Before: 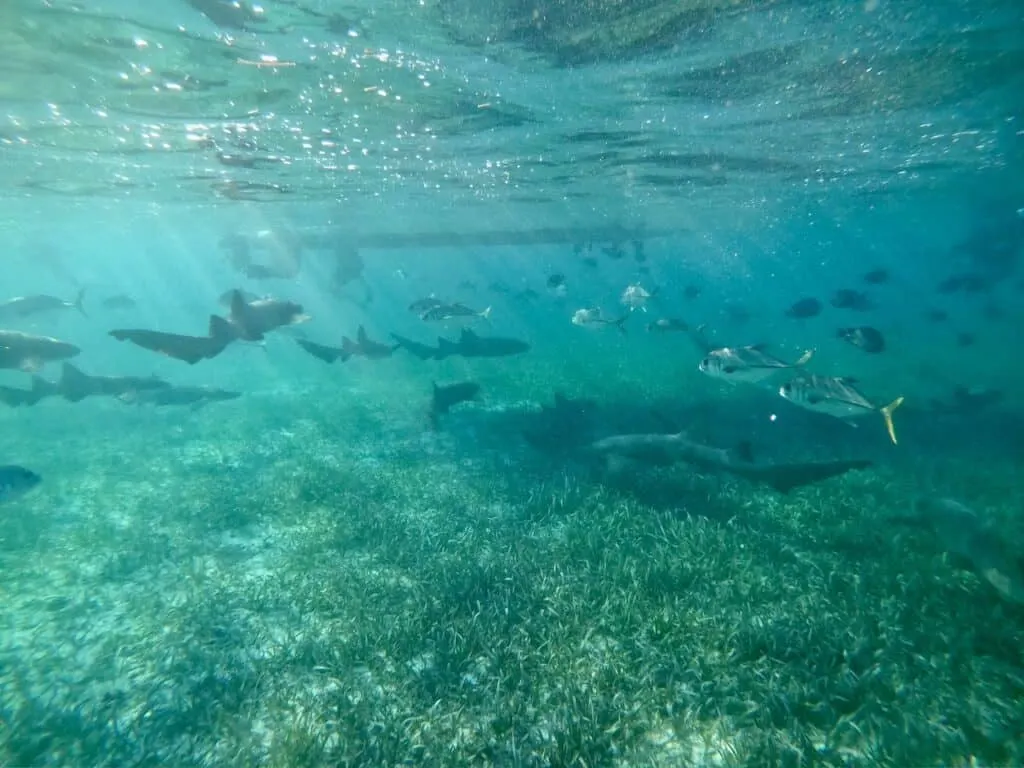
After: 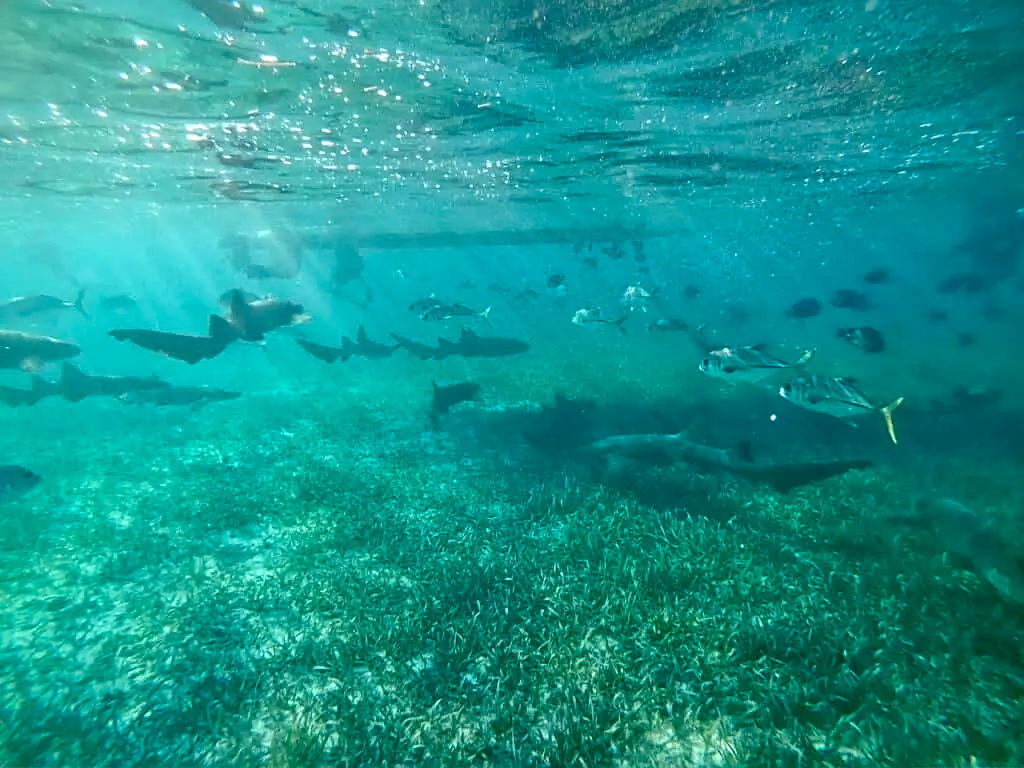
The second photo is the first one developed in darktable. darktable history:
sharpen: on, module defaults
local contrast: mode bilateral grid, contrast 20, coarseness 50, detail 130%, midtone range 0.2
